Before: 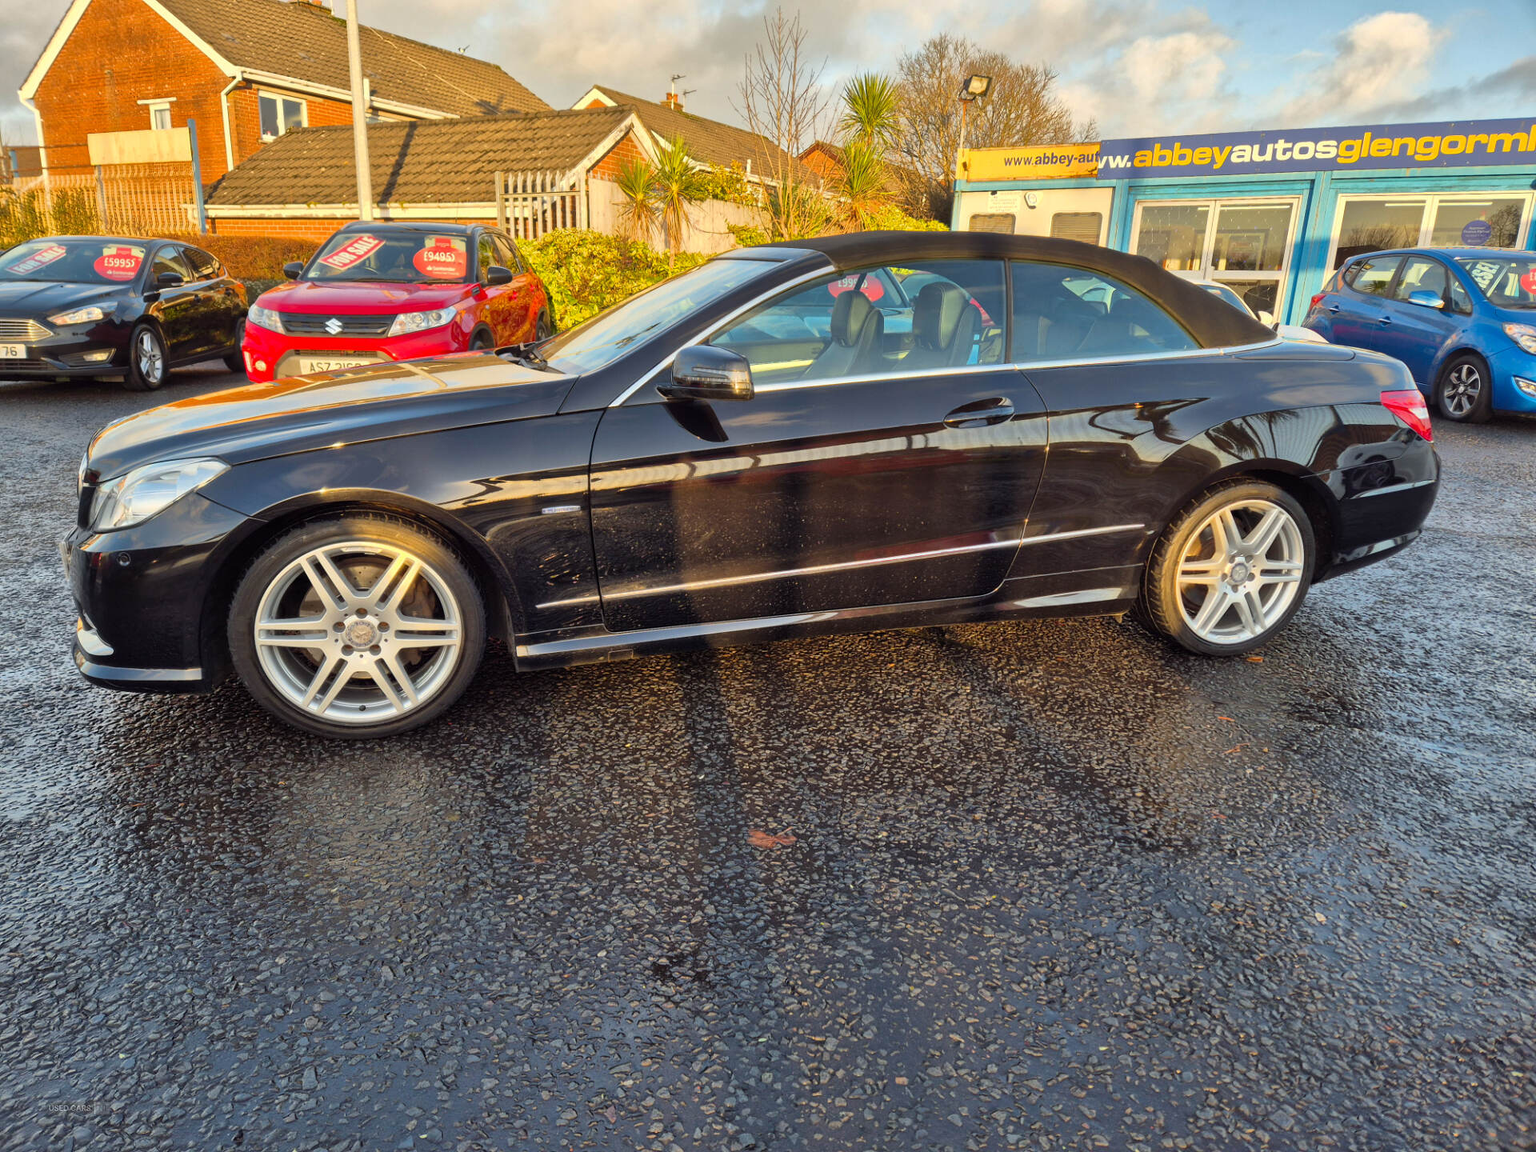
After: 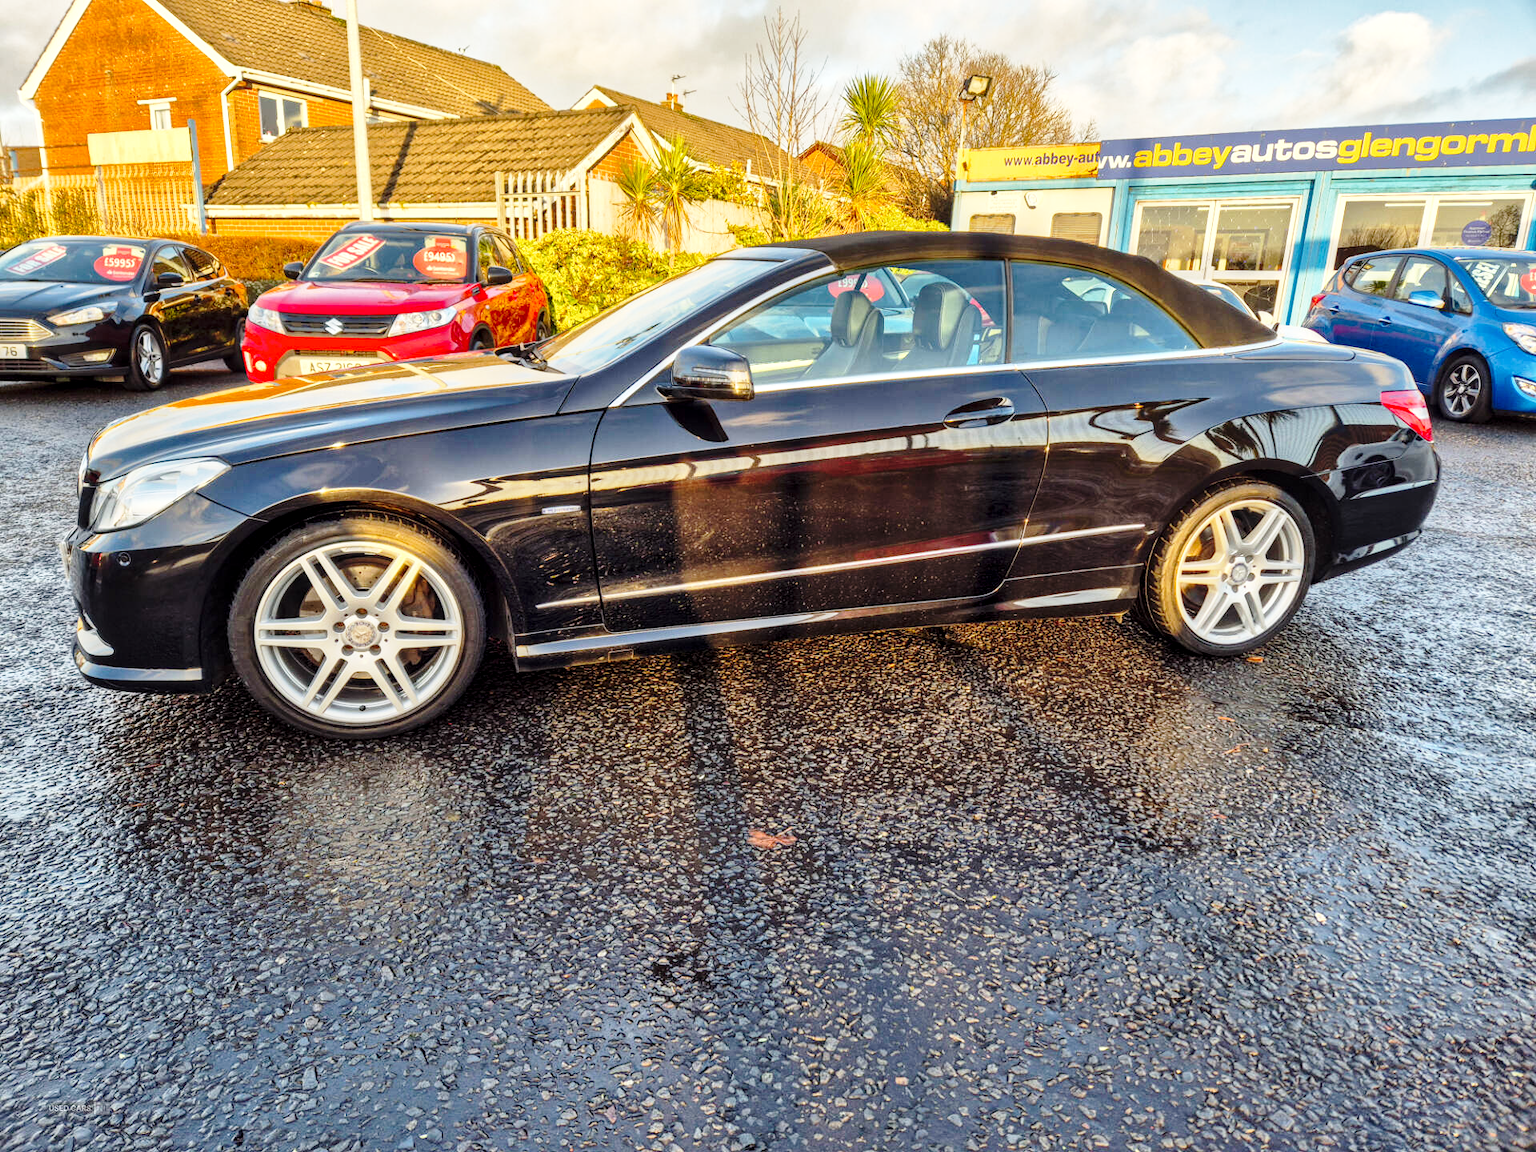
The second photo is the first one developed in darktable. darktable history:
base curve: curves: ch0 [(0, 0) (0.028, 0.03) (0.121, 0.232) (0.46, 0.748) (0.859, 0.968) (1, 1)], preserve colors none
local contrast: highlights 34%, detail 135%
